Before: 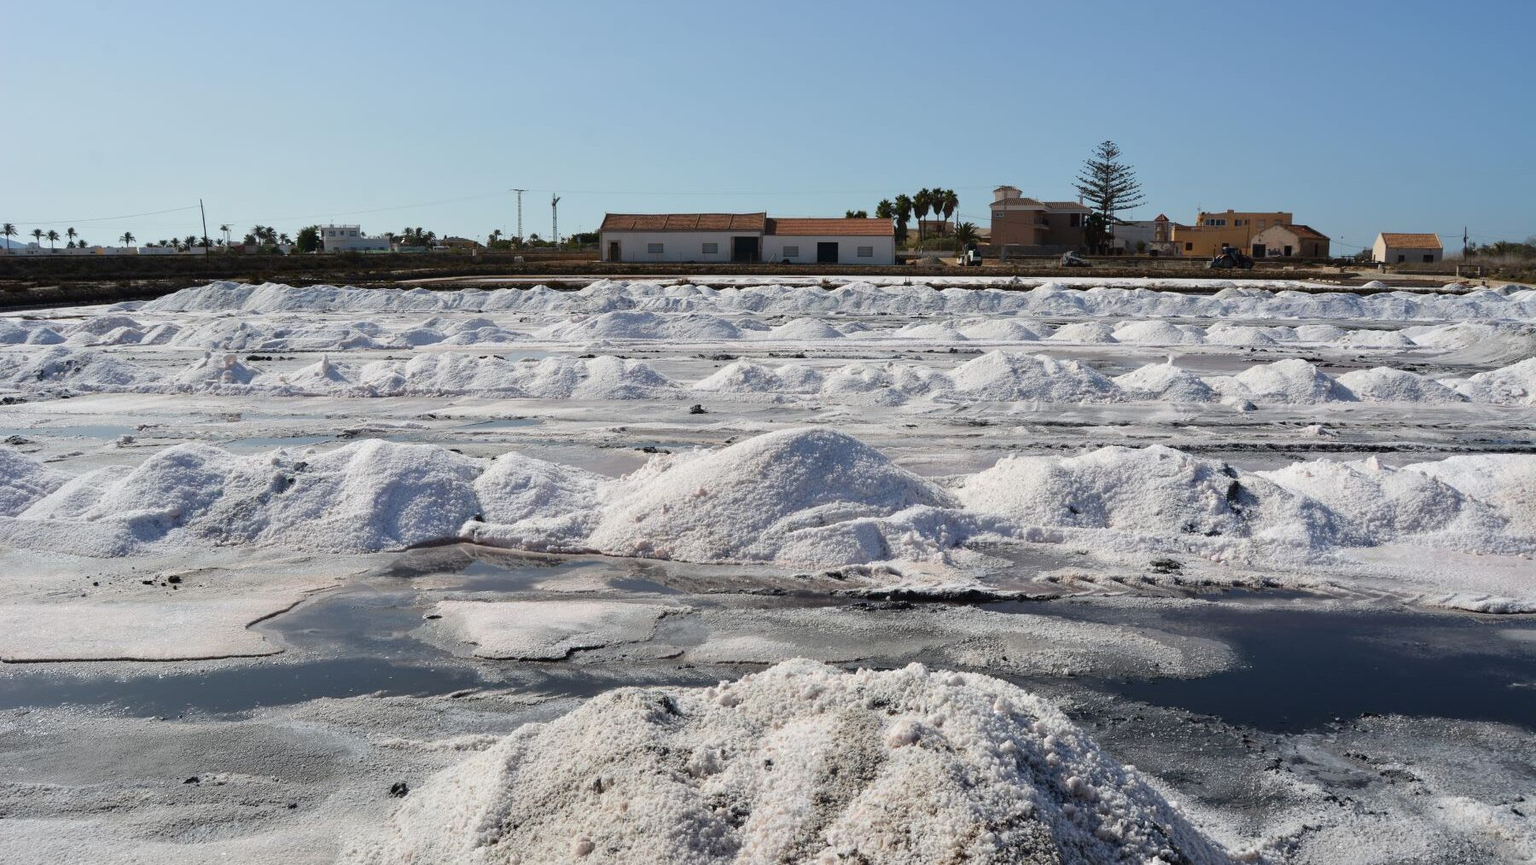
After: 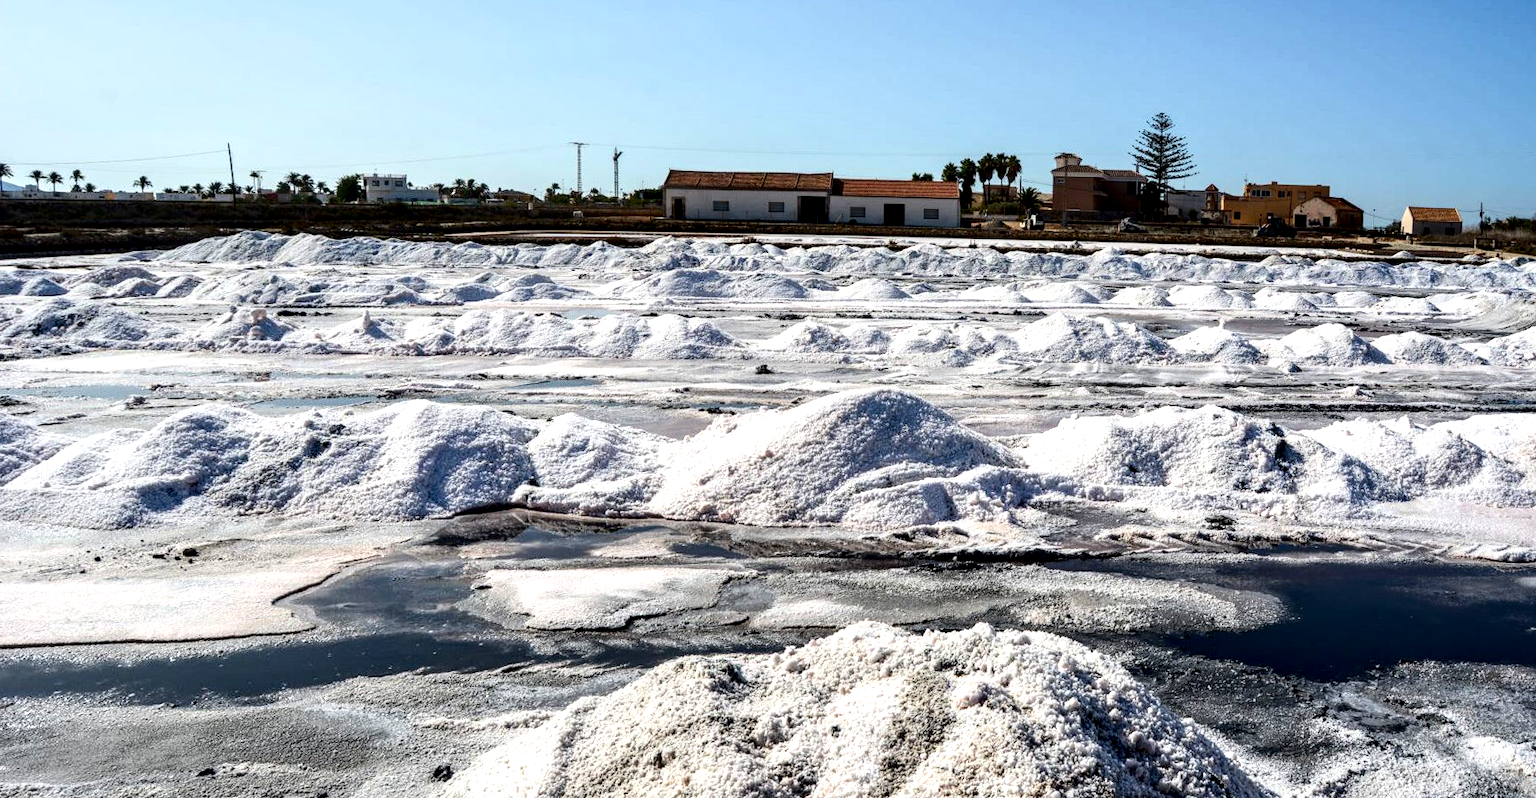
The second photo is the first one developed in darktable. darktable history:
exposure: black level correction 0.001, exposure 0.5 EV, compensate exposure bias true, compensate highlight preservation false
local contrast: detail 160%
contrast brightness saturation: contrast 0.19, brightness -0.11, saturation 0.21
rotate and perspective: rotation -0.013°, lens shift (vertical) -0.027, lens shift (horizontal) 0.178, crop left 0.016, crop right 0.989, crop top 0.082, crop bottom 0.918
